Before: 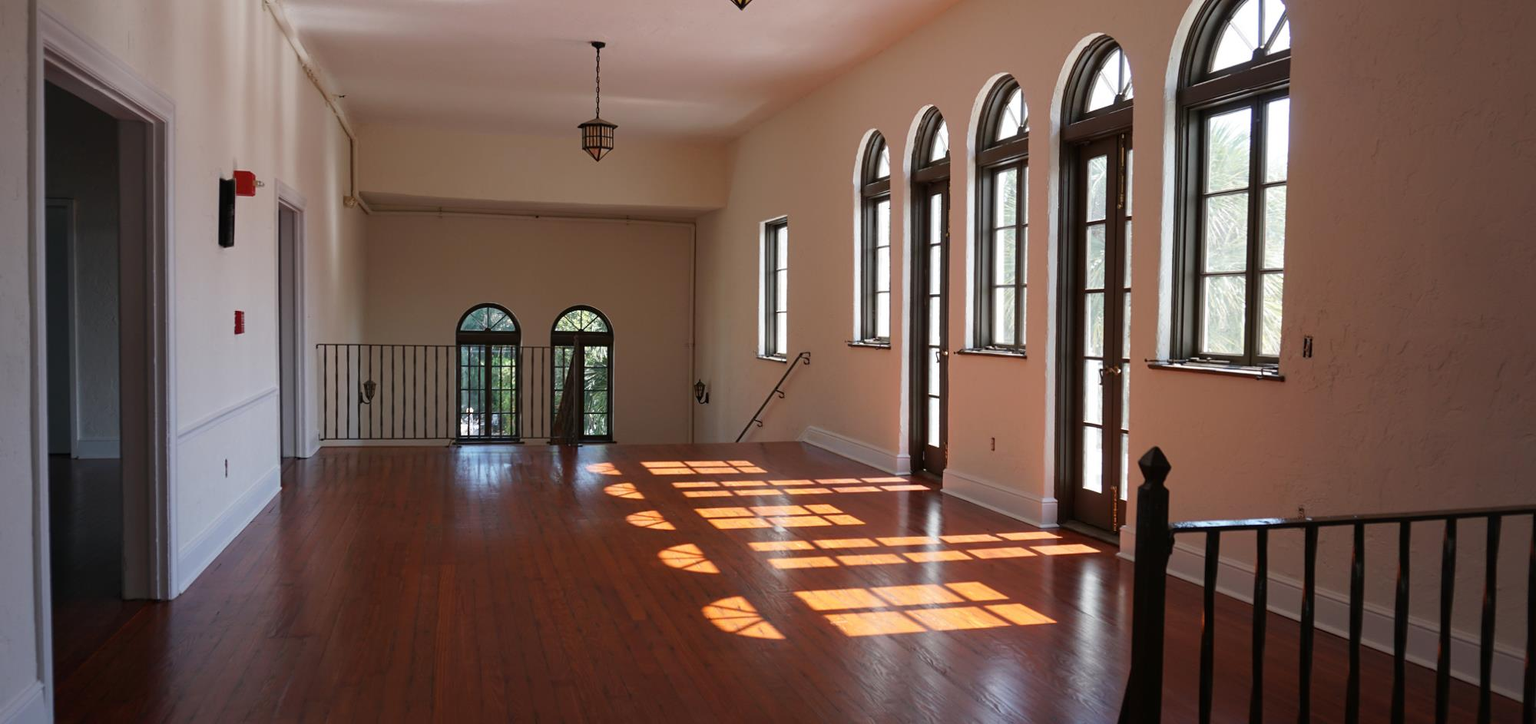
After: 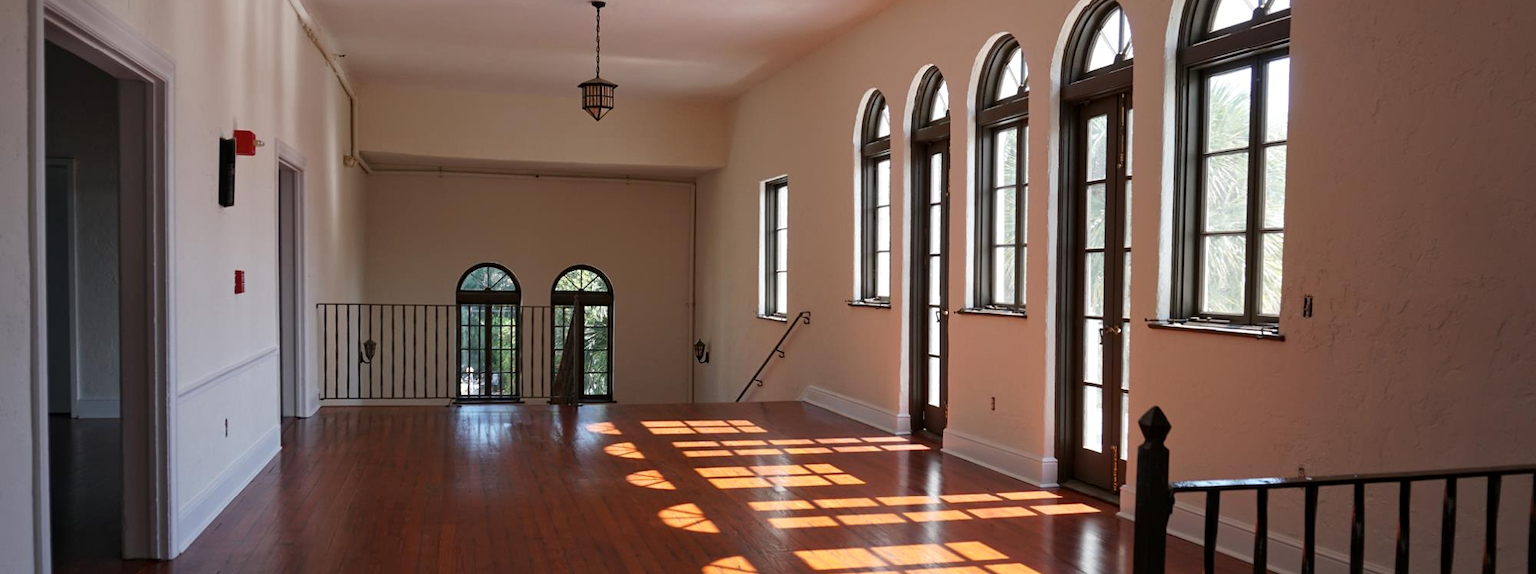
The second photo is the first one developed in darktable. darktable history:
crop and rotate: top 5.667%, bottom 14.937%
local contrast: mode bilateral grid, contrast 28, coarseness 16, detail 115%, midtone range 0.2
